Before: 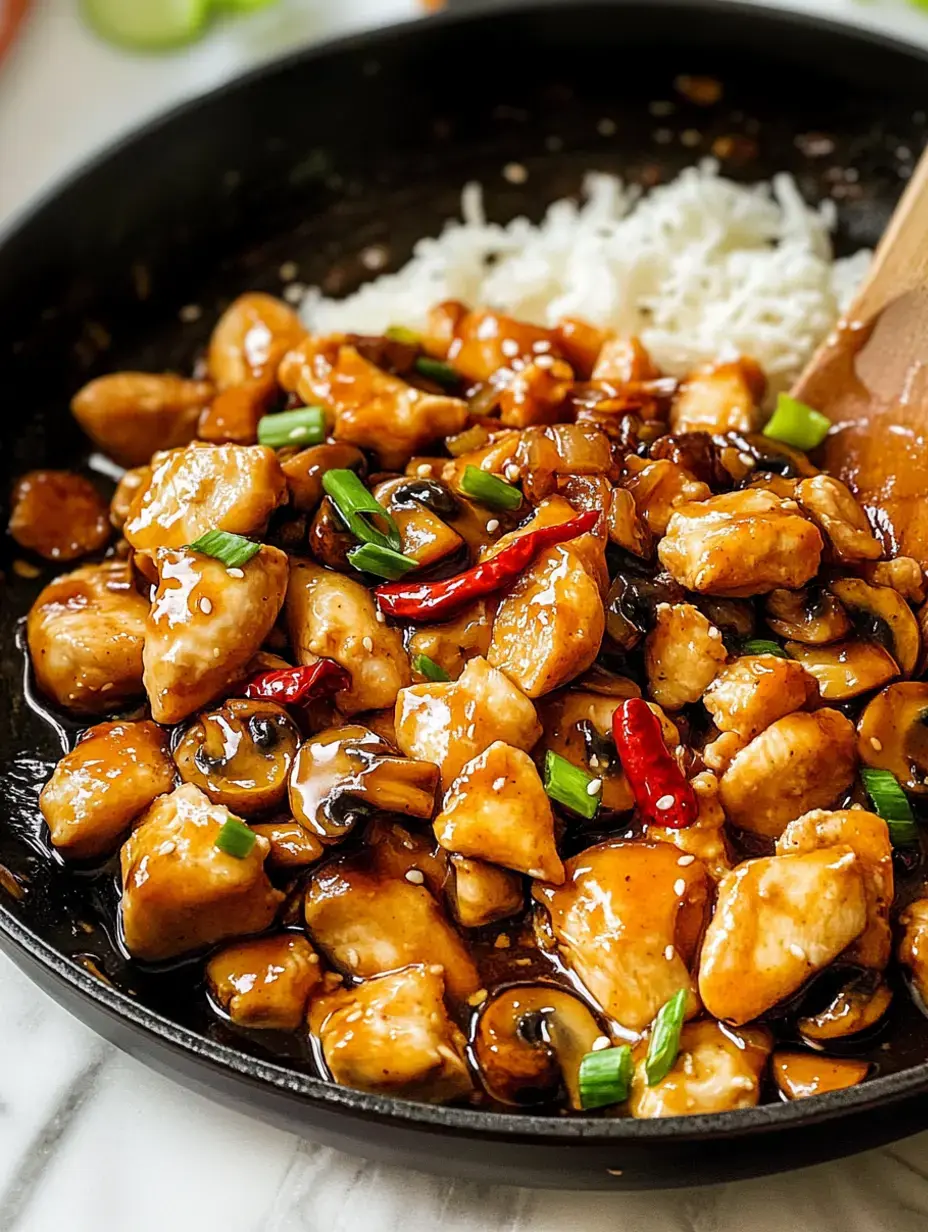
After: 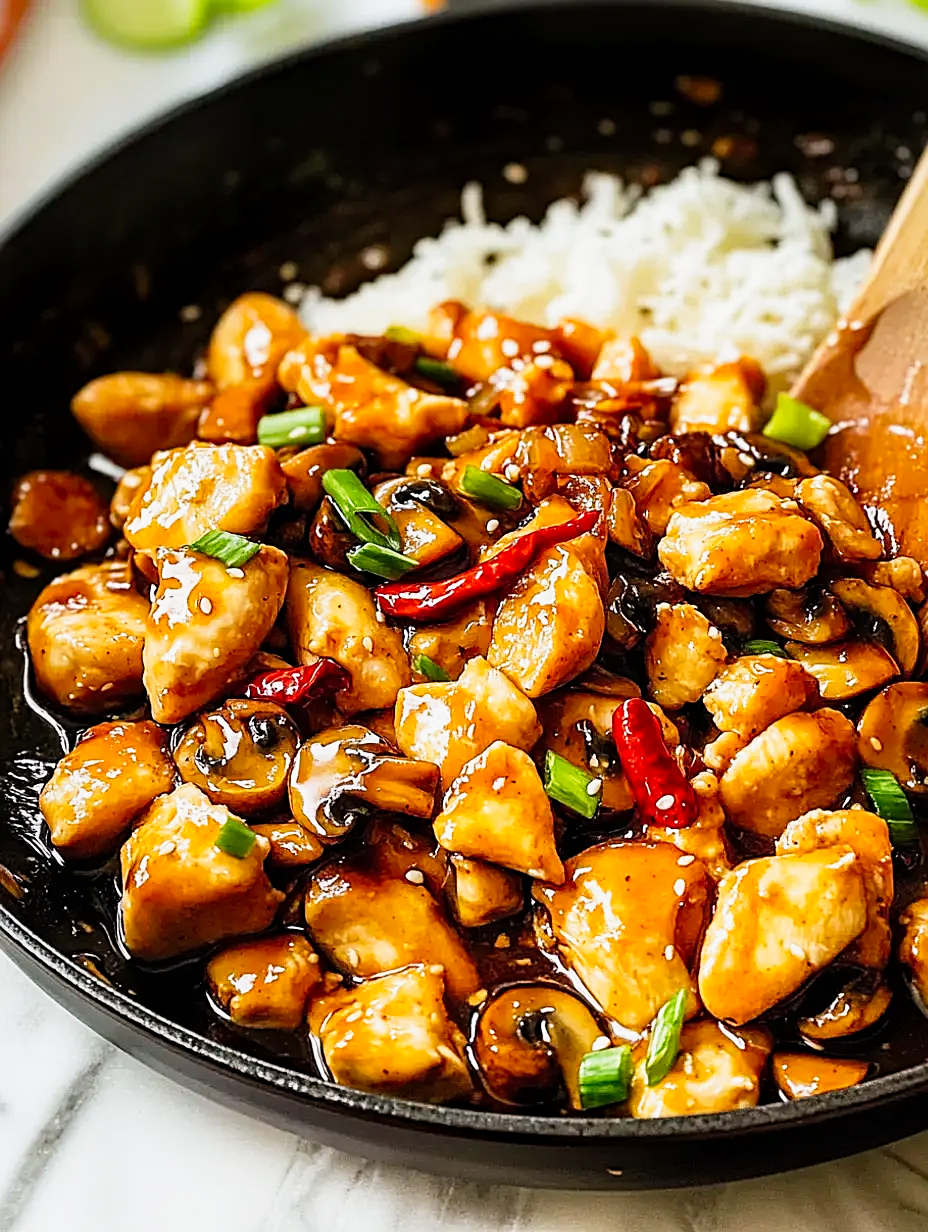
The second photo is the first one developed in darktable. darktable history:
sharpen: on, module defaults
haze removal: compatibility mode true, adaptive false
tone curve: curves: ch0 [(0, 0) (0.091, 0.075) (0.409, 0.457) (0.733, 0.82) (0.844, 0.908) (0.909, 0.942) (1, 0.973)]; ch1 [(0, 0) (0.437, 0.404) (0.5, 0.5) (0.529, 0.556) (0.58, 0.606) (0.616, 0.654) (1, 1)]; ch2 [(0, 0) (0.442, 0.415) (0.5, 0.5) (0.535, 0.557) (0.585, 0.62) (1, 1)], preserve colors none
